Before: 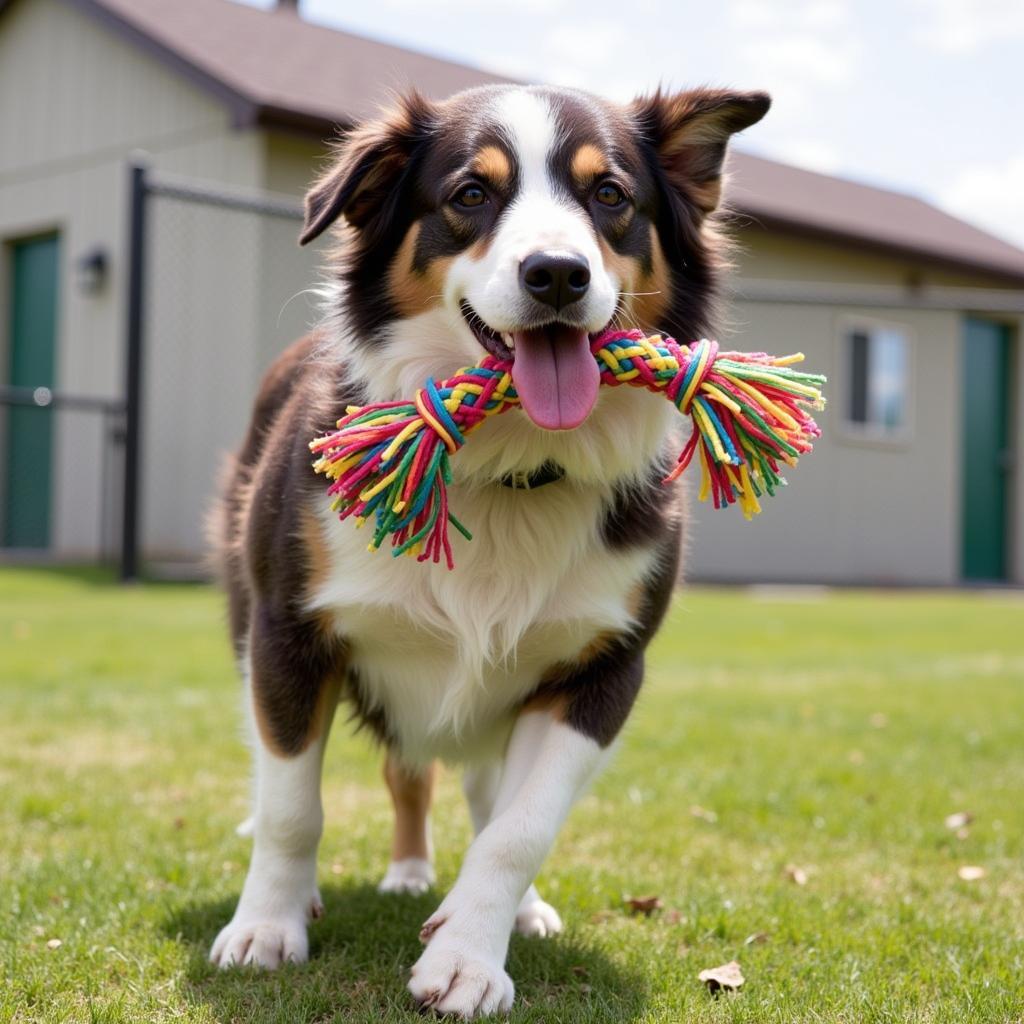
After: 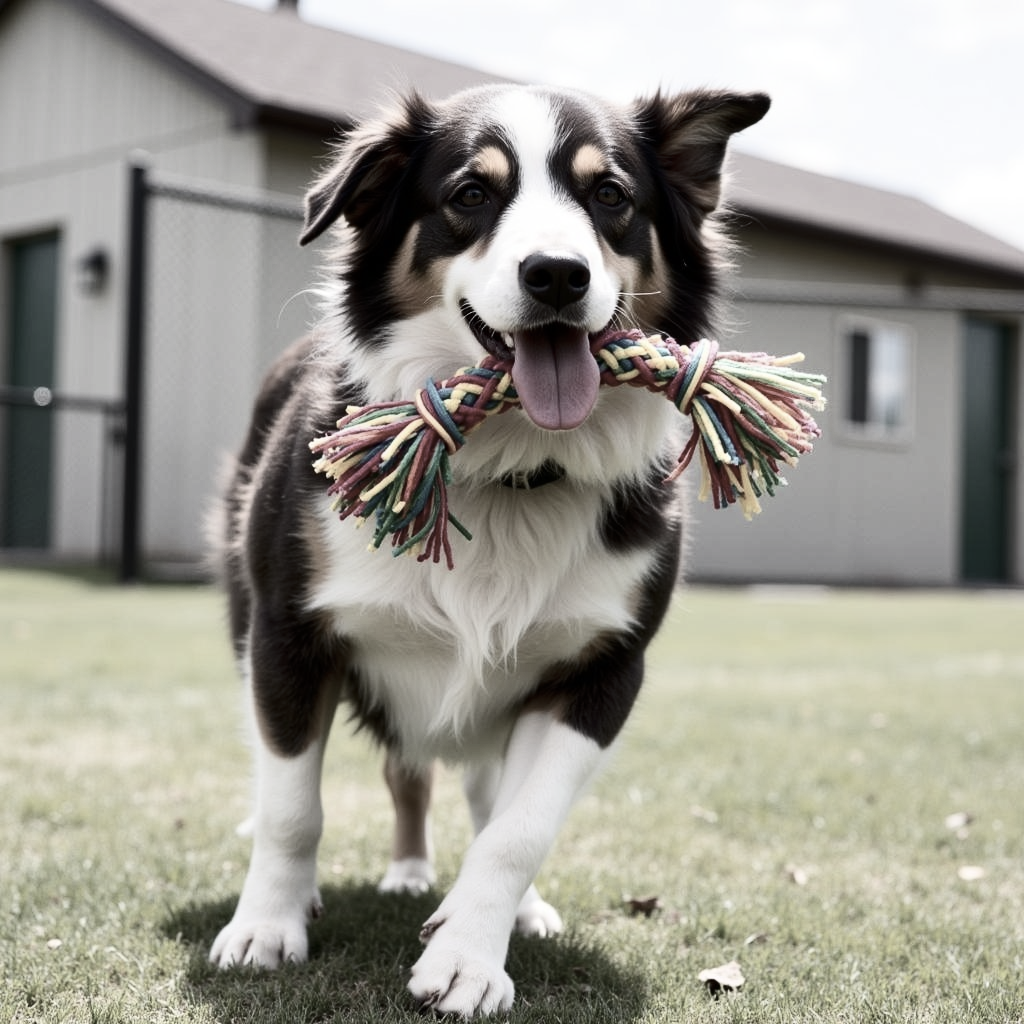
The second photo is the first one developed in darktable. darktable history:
color correction: saturation 0.3
contrast brightness saturation: contrast 0.28
